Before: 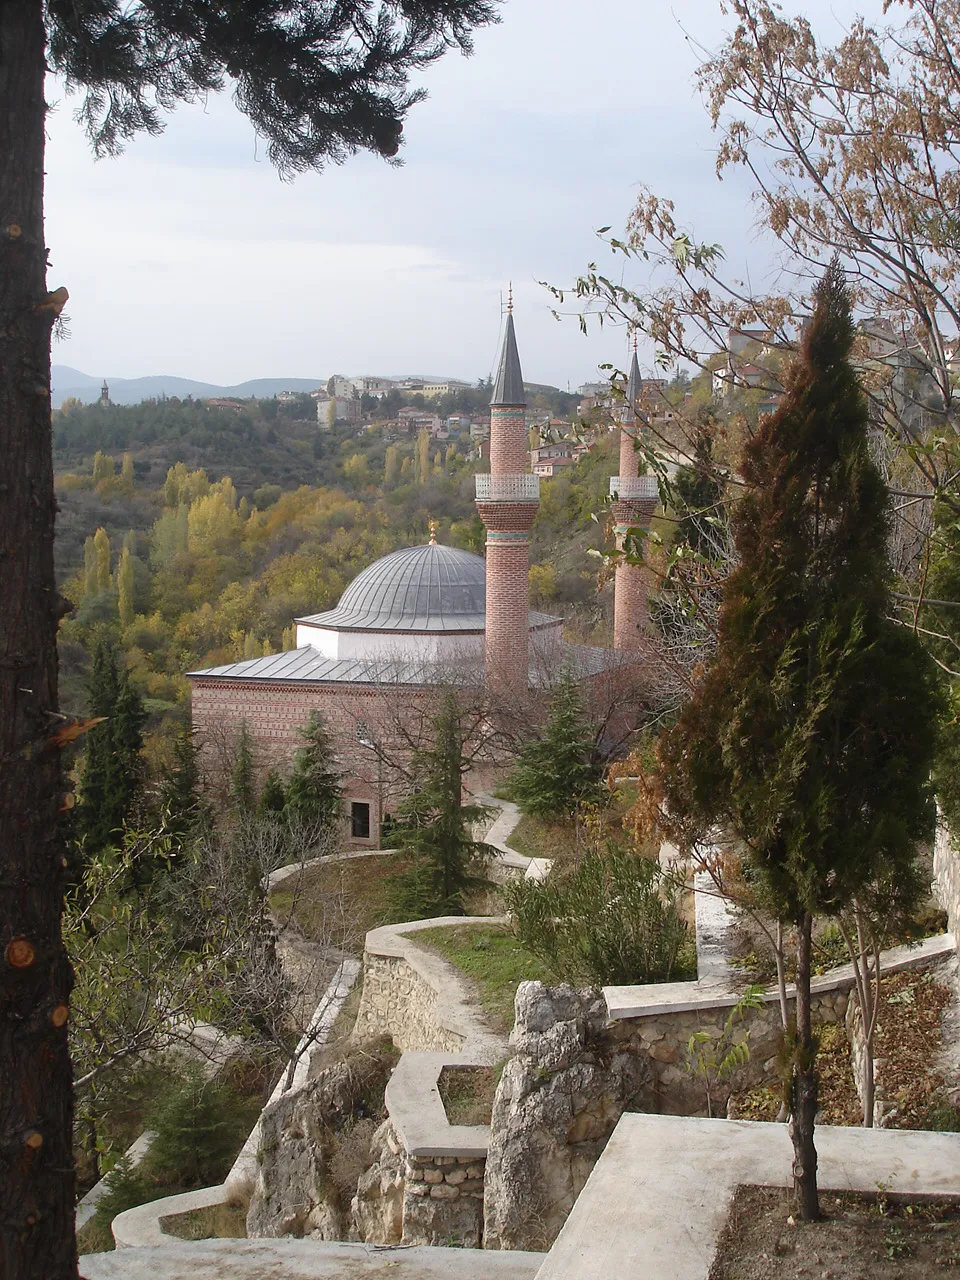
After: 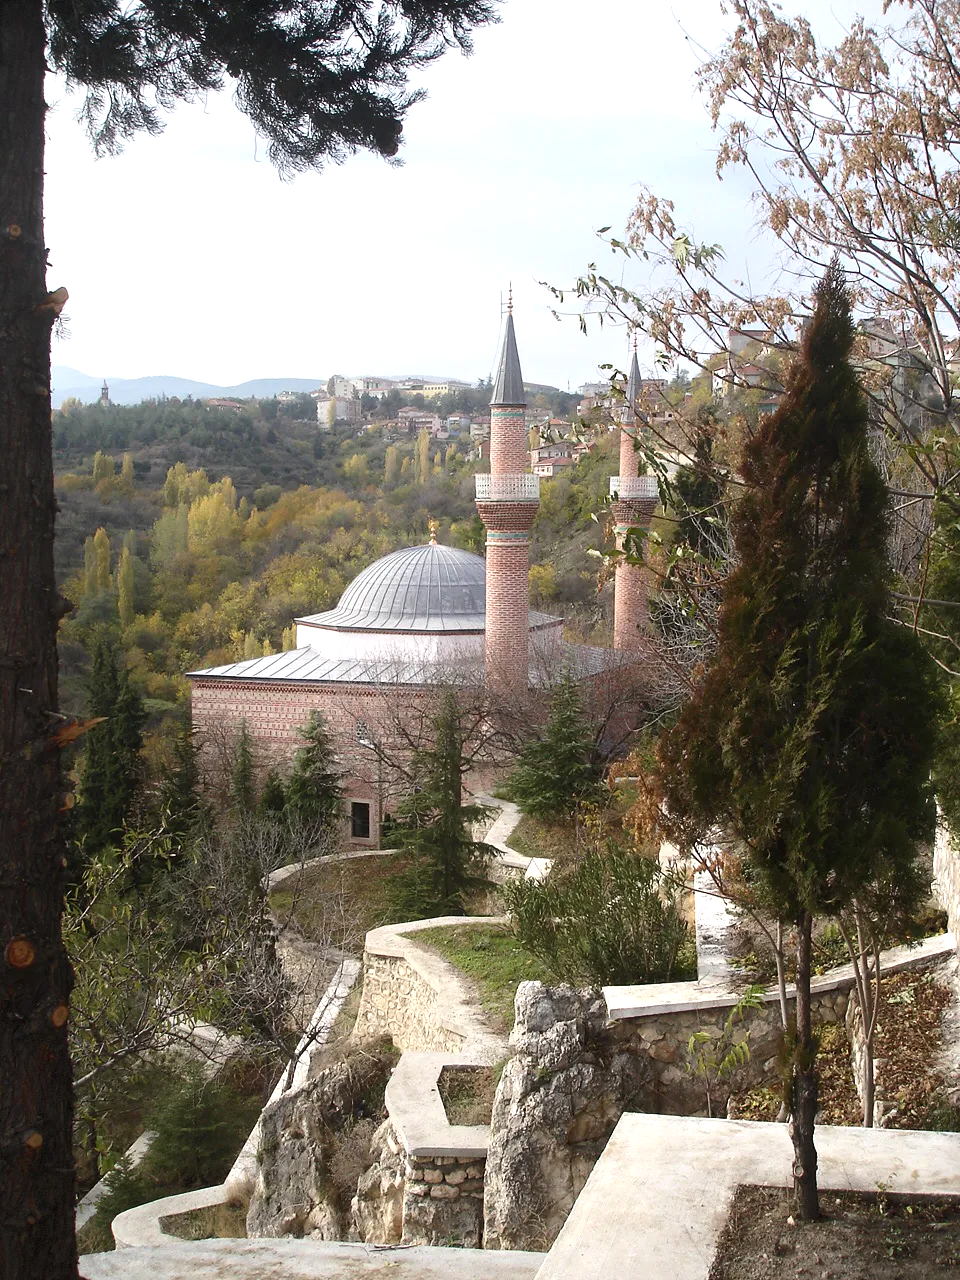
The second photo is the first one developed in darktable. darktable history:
vignetting: fall-off start 97.28%, fall-off radius 79%, brightness -0.462, saturation -0.3, width/height ratio 1.114, dithering 8-bit output, unbound false
tone equalizer: -8 EV 0.001 EV, -7 EV -0.002 EV, -6 EV 0.002 EV, -5 EV -0.03 EV, -4 EV -0.116 EV, -3 EV -0.169 EV, -2 EV 0.24 EV, -1 EV 0.702 EV, +0 EV 0.493 EV
